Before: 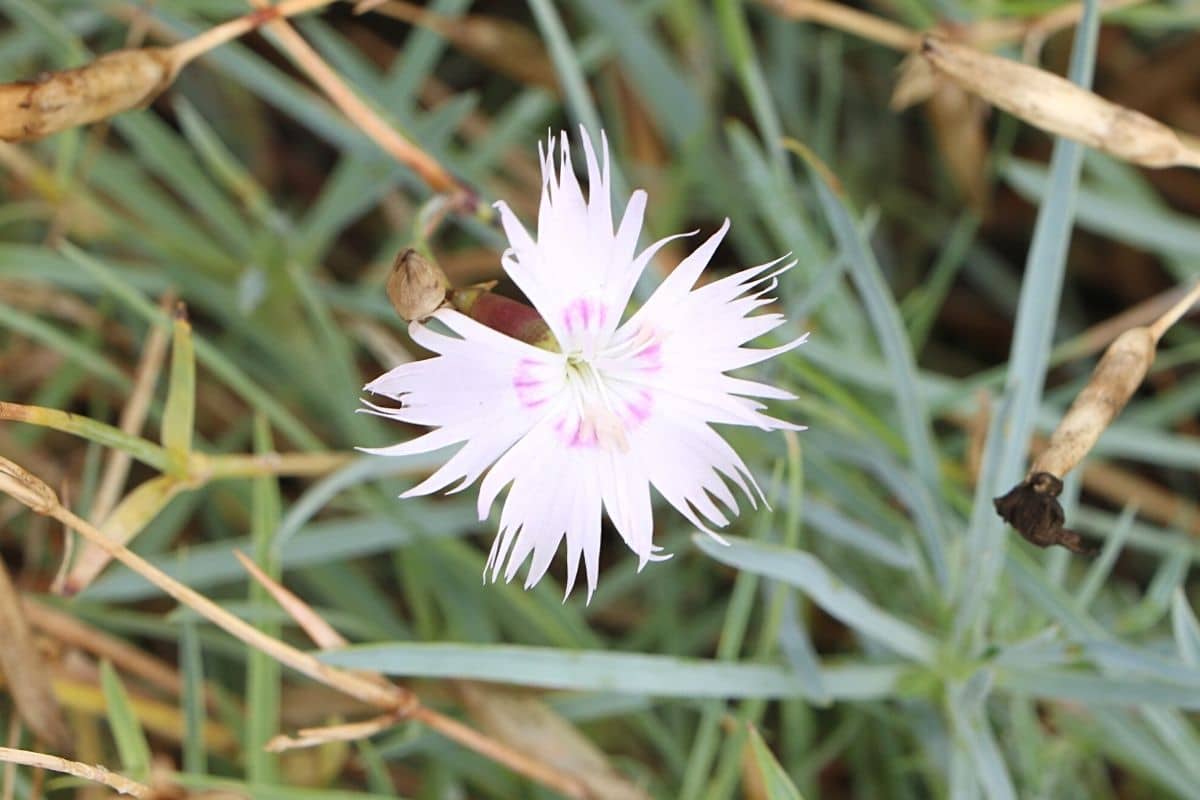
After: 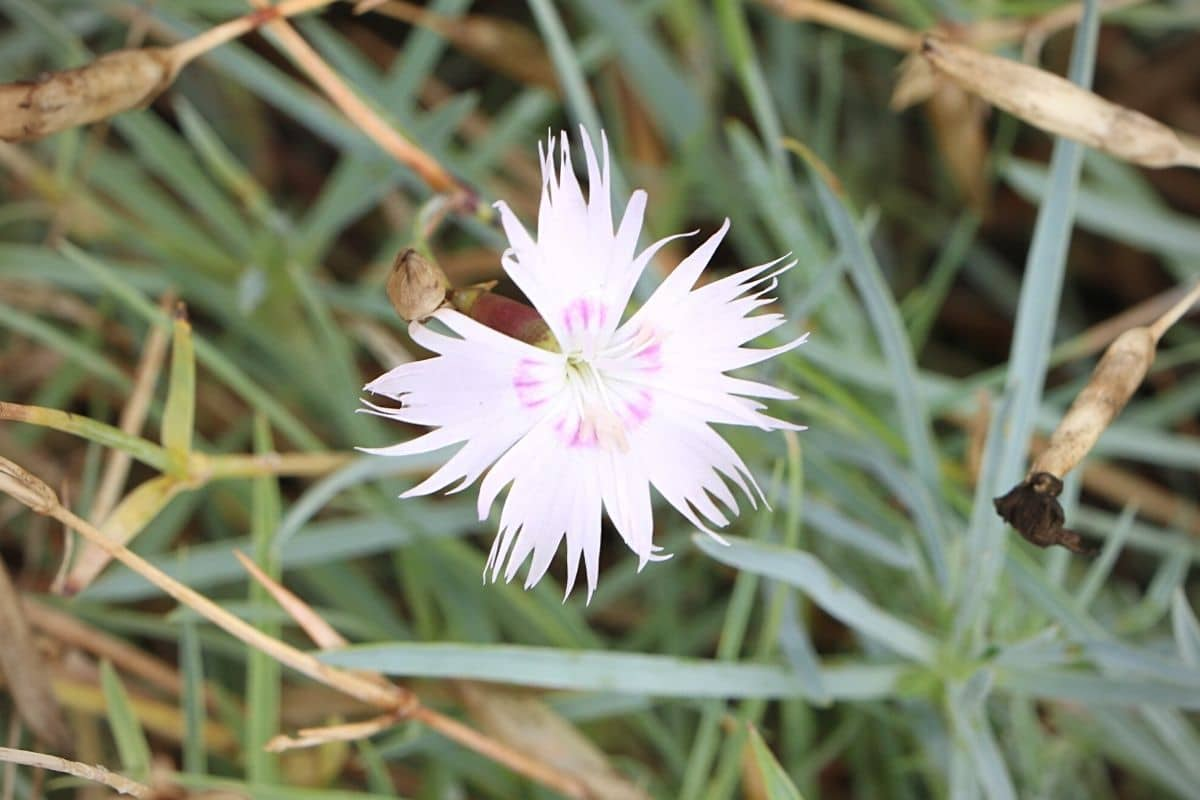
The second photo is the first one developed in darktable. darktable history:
vignetting: fall-off radius 63.6%
